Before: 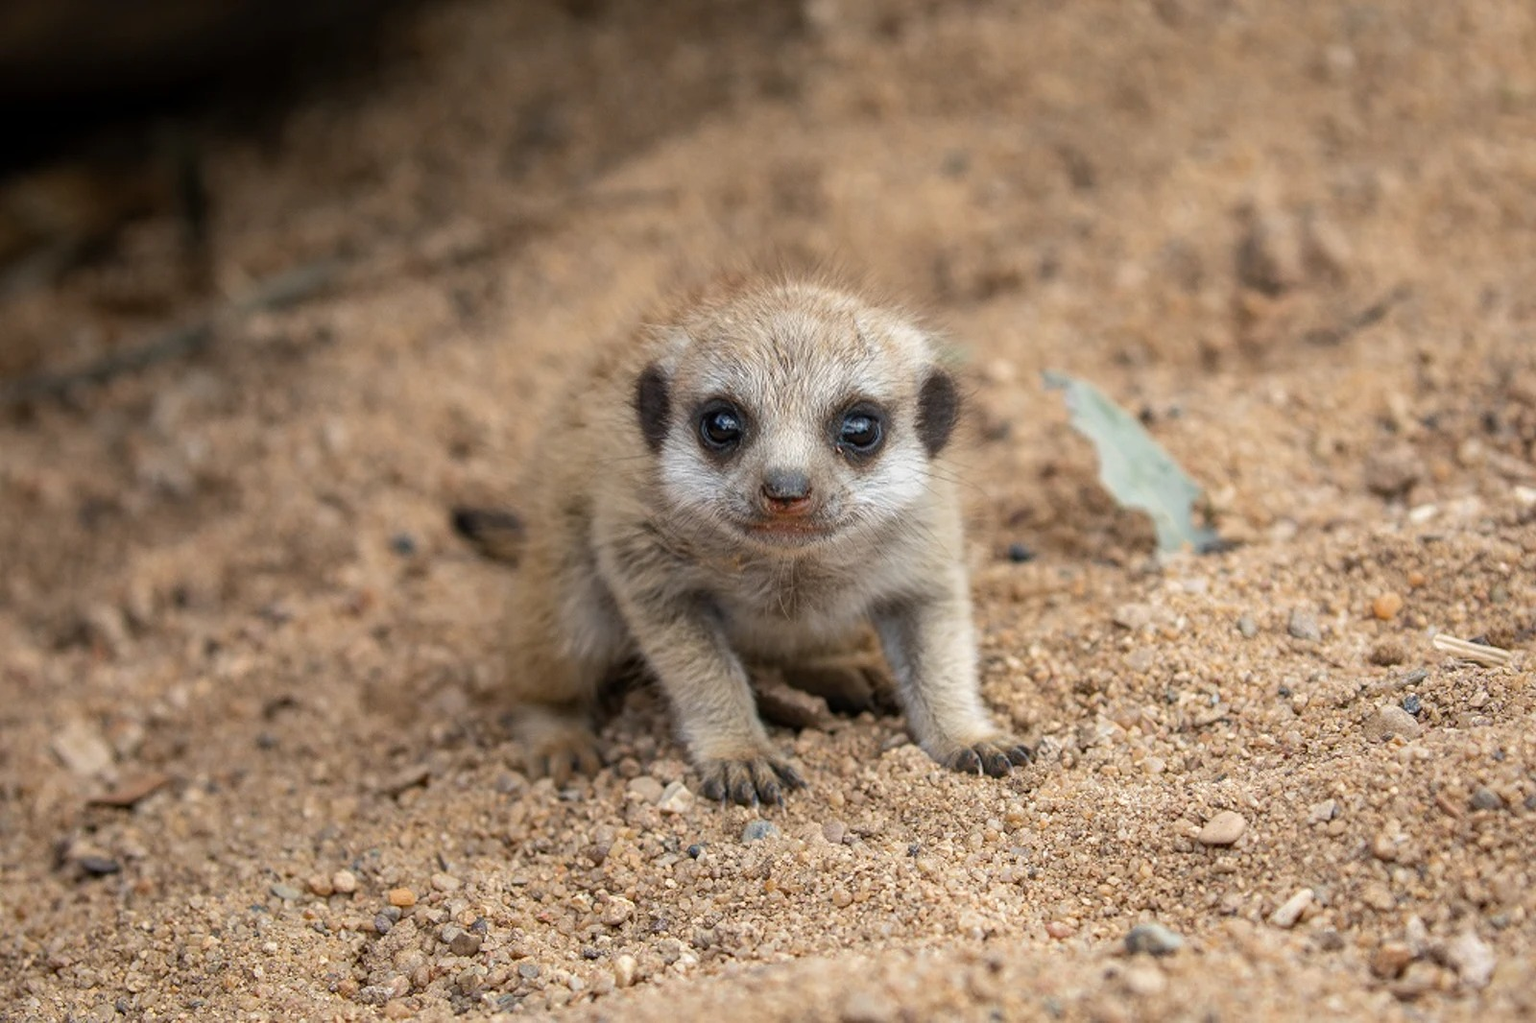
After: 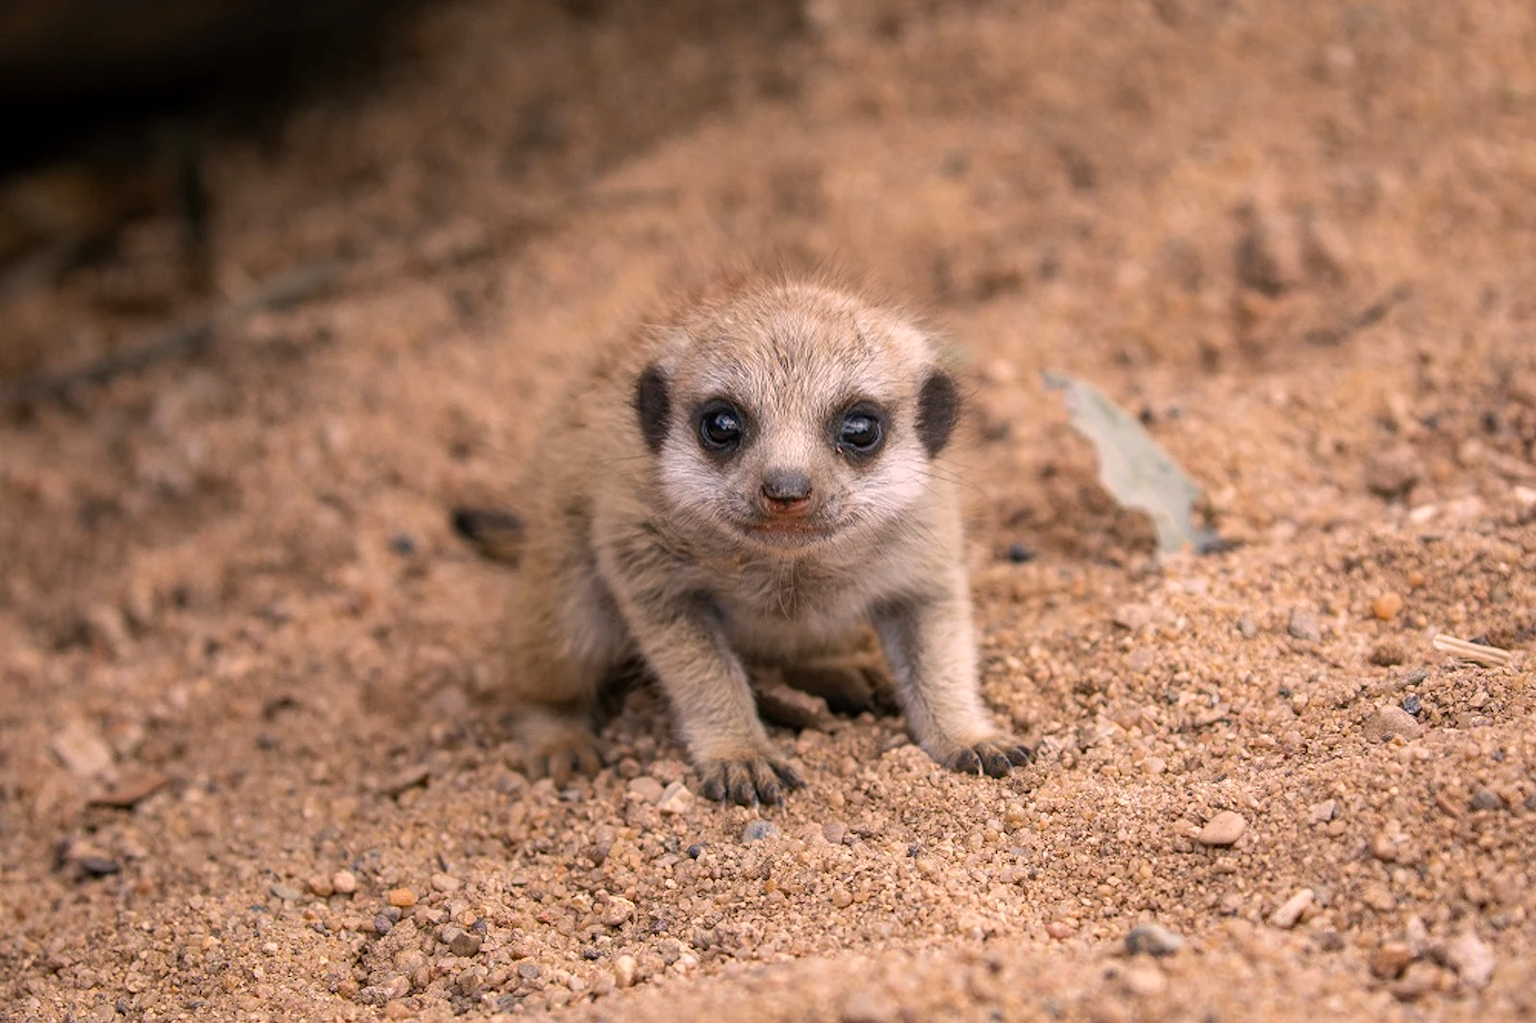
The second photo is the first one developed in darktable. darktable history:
color correction: highlights a* 12.87, highlights b* 5.56
color calibration: illuminant same as pipeline (D50), adaptation XYZ, x 0.346, y 0.358, temperature 5019.02 K, saturation algorithm version 1 (2020)
